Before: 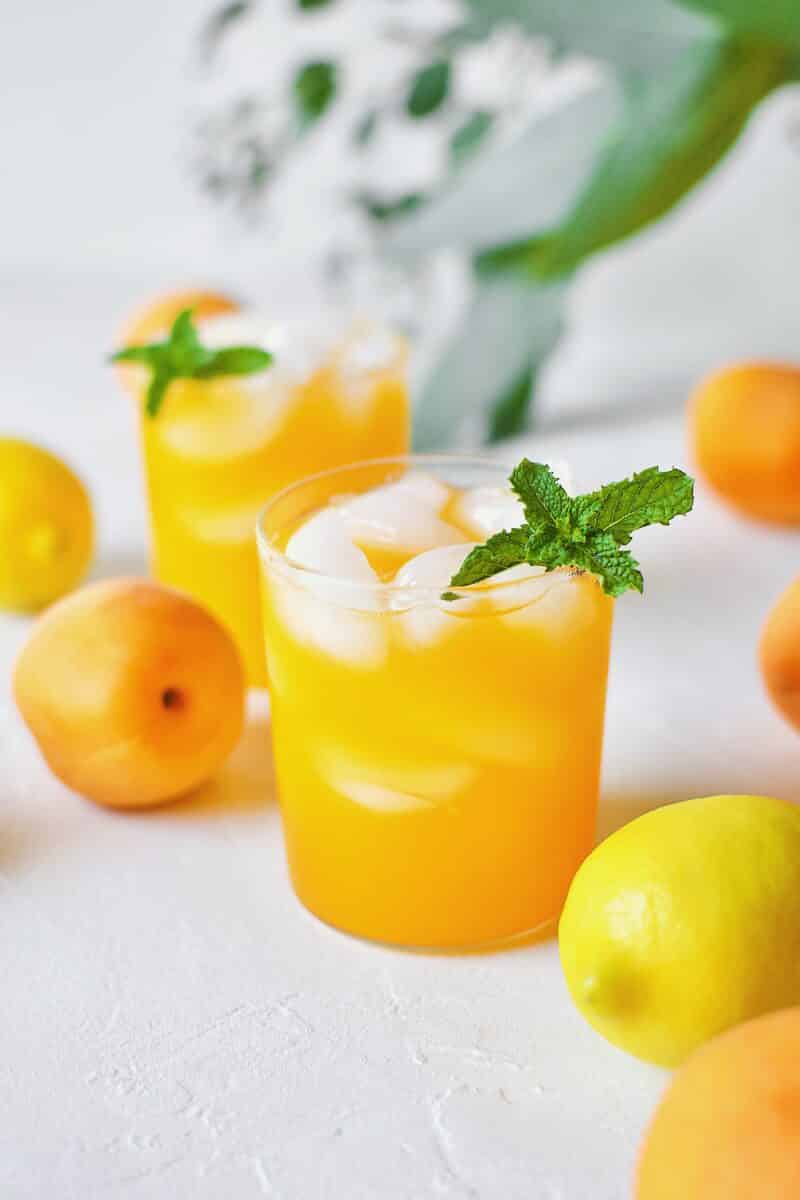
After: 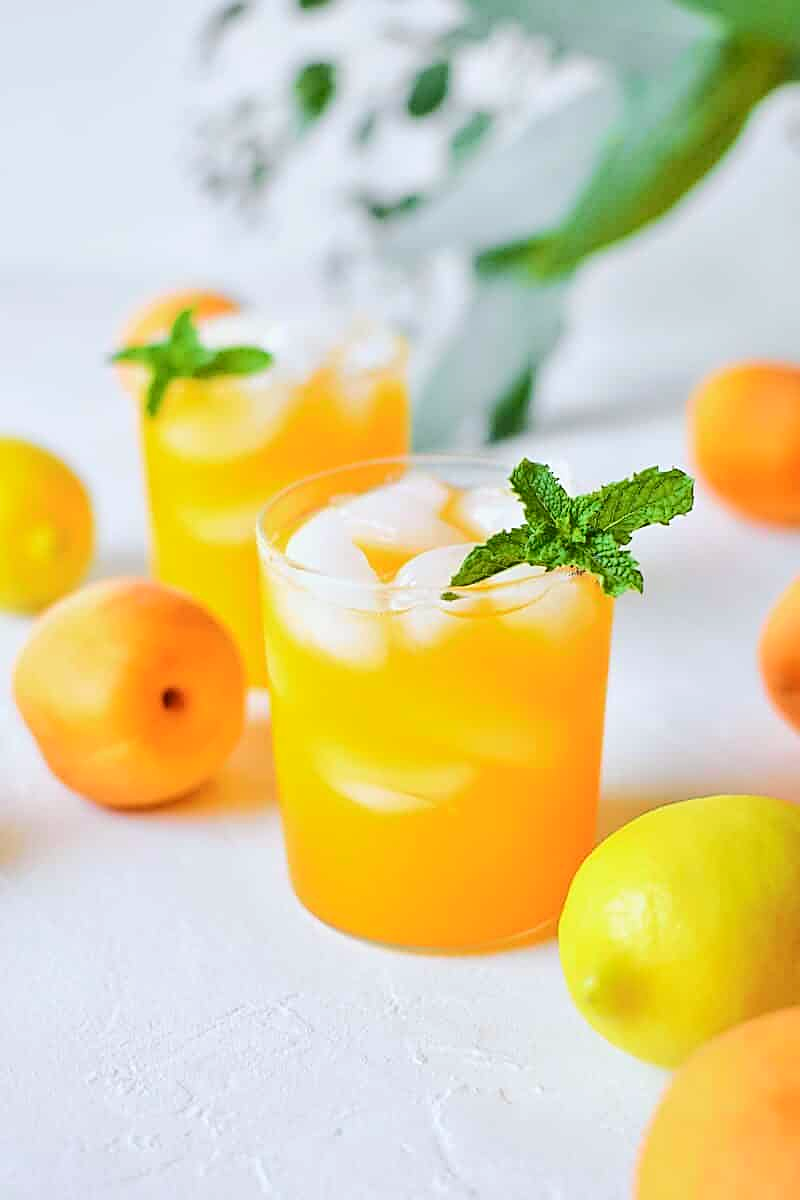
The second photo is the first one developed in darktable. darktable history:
tone curve: curves: ch0 [(0, 0.01) (0.037, 0.032) (0.131, 0.108) (0.275, 0.256) (0.483, 0.512) (0.61, 0.665) (0.696, 0.742) (0.792, 0.819) (0.911, 0.925) (0.997, 0.995)]; ch1 [(0, 0) (0.308, 0.29) (0.425, 0.411) (0.492, 0.488) (0.505, 0.503) (0.527, 0.531) (0.568, 0.594) (0.683, 0.702) (0.746, 0.77) (1, 1)]; ch2 [(0, 0) (0.246, 0.233) (0.36, 0.352) (0.415, 0.415) (0.485, 0.487) (0.502, 0.504) (0.525, 0.523) (0.539, 0.553) (0.587, 0.594) (0.636, 0.652) (0.711, 0.729) (0.845, 0.855) (0.998, 0.977)], color space Lab, independent channels, preserve colors none
white balance: red 0.983, blue 1.036
sharpen: on, module defaults
